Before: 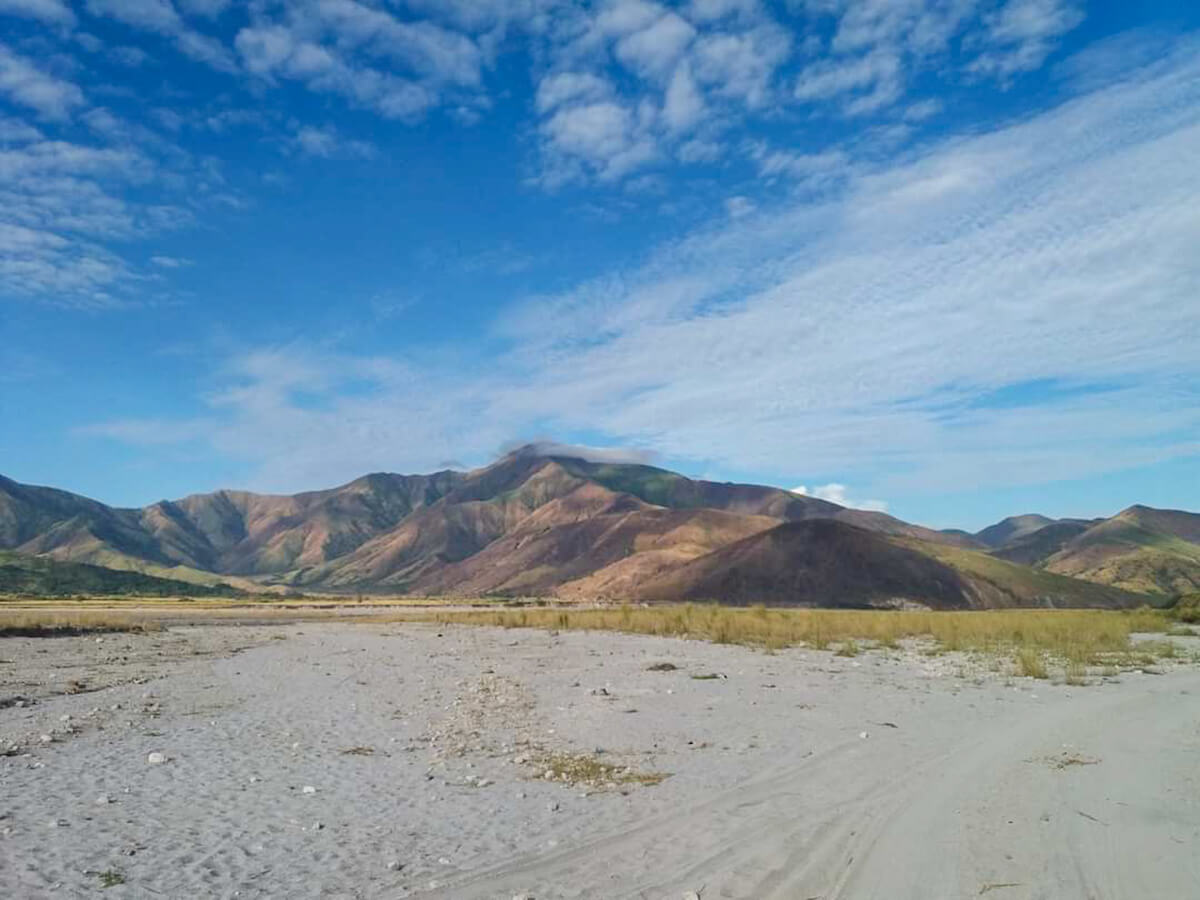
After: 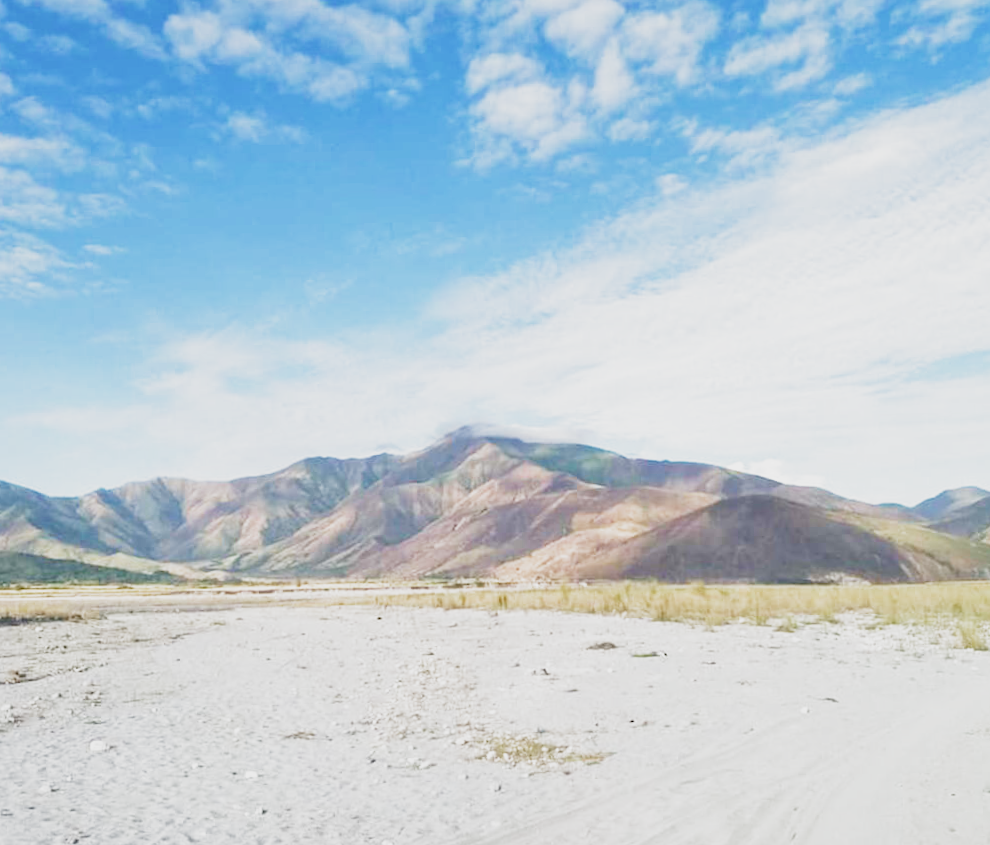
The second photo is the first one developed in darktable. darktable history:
crop and rotate: angle 1.03°, left 4.313%, top 1.173%, right 11.15%, bottom 2.608%
shadows and highlights: radius 125.54, shadows 21.21, highlights -22.73, low approximation 0.01
filmic rgb: black relative exposure -12.97 EV, white relative exposure 4.02 EV, threshold 5.99 EV, target white luminance 85.118%, hardness 6.29, latitude 42.63%, contrast 0.853, shadows ↔ highlights balance 9.27%, preserve chrominance no, color science v5 (2021), enable highlight reconstruction true
exposure: black level correction 0, exposure 1.935 EV, compensate exposure bias true, compensate highlight preservation false
